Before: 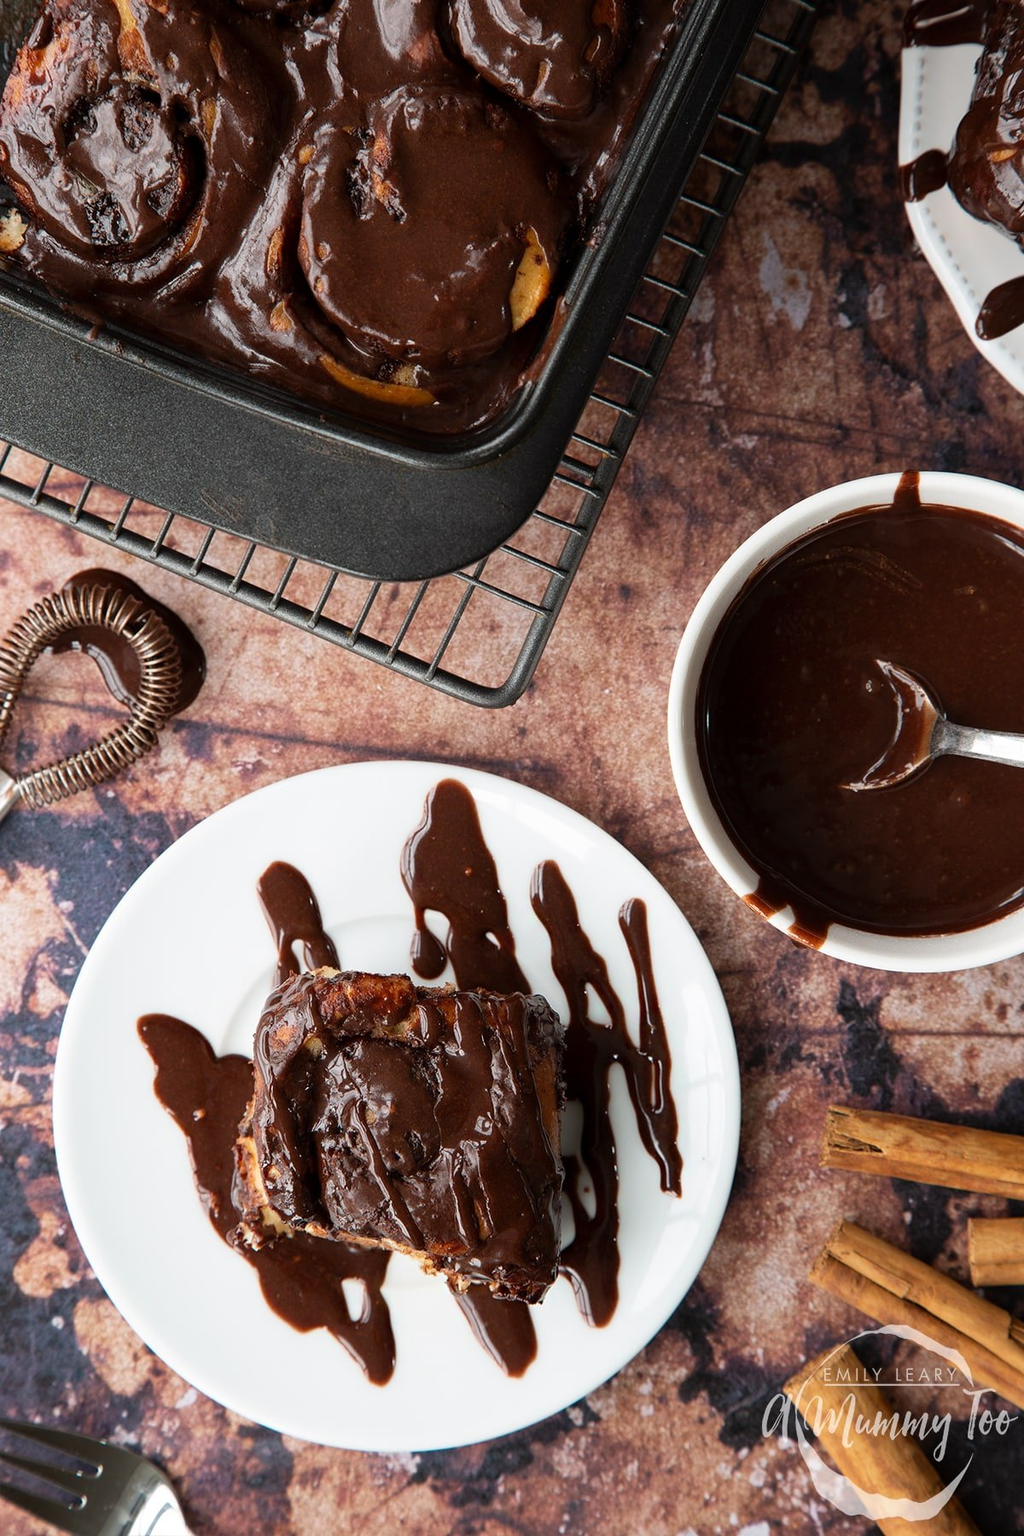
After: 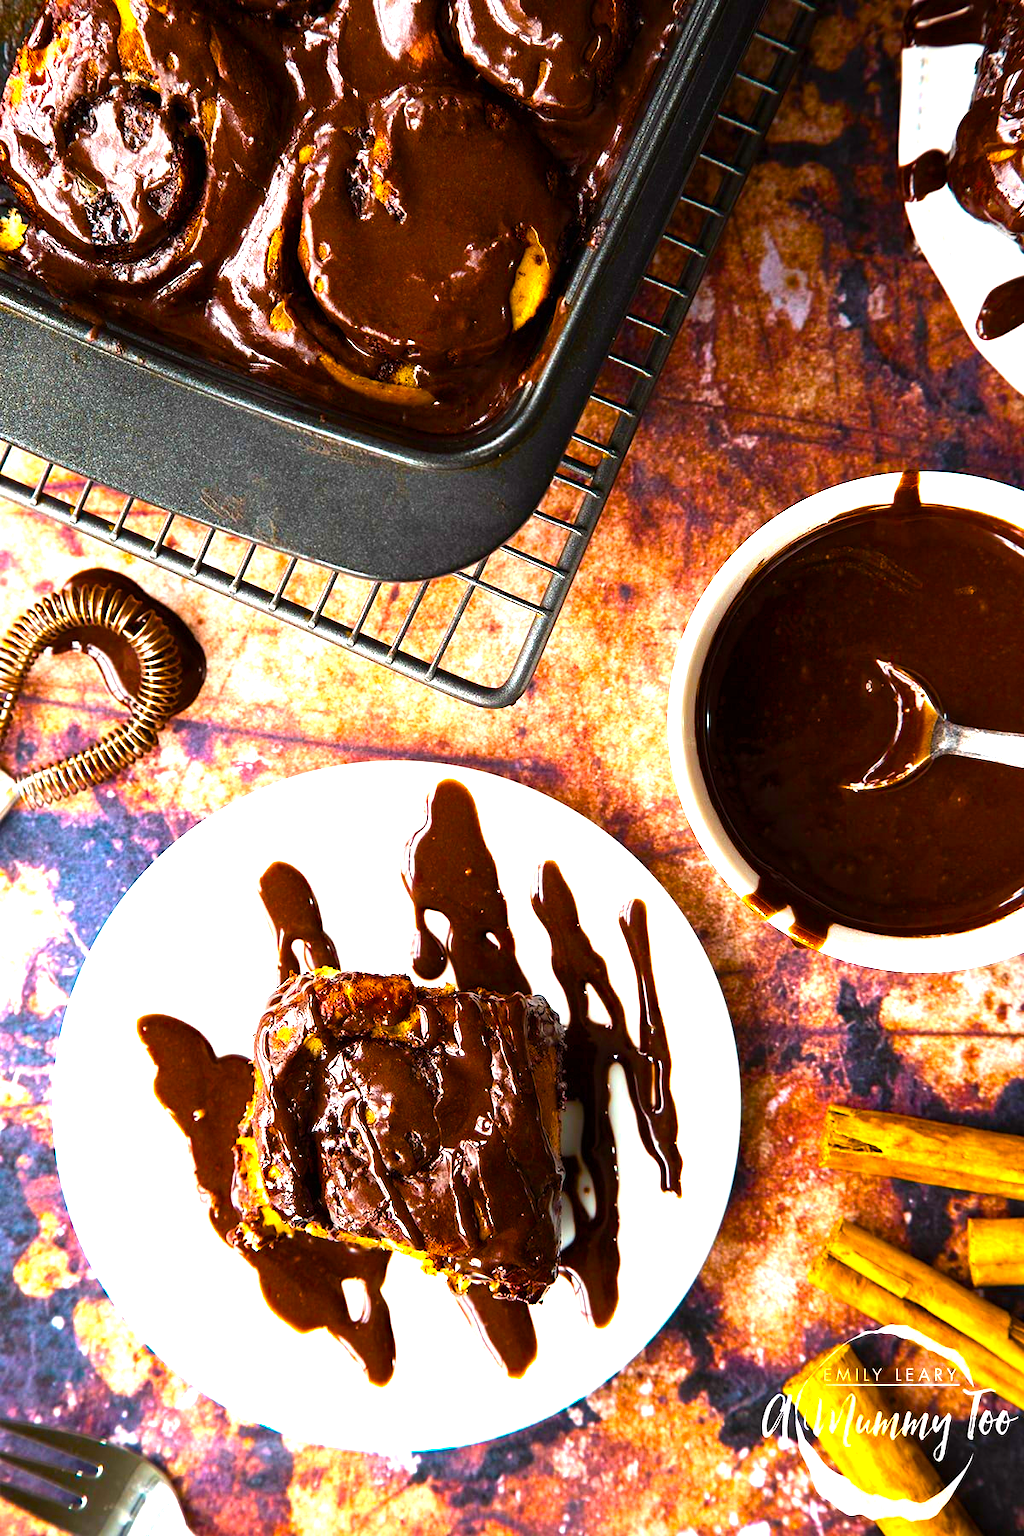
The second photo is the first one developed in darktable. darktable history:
exposure: black level correction 0, exposure 1.015 EV, compensate exposure bias true, compensate highlight preservation false
color balance rgb: linear chroma grading › shadows -40%, linear chroma grading › highlights 40%, linear chroma grading › global chroma 45%, linear chroma grading › mid-tones -30%, perceptual saturation grading › global saturation 55%, perceptual saturation grading › highlights -50%, perceptual saturation grading › mid-tones 40%, perceptual saturation grading › shadows 30%, perceptual brilliance grading › global brilliance 20%, perceptual brilliance grading › shadows -40%, global vibrance 35%
